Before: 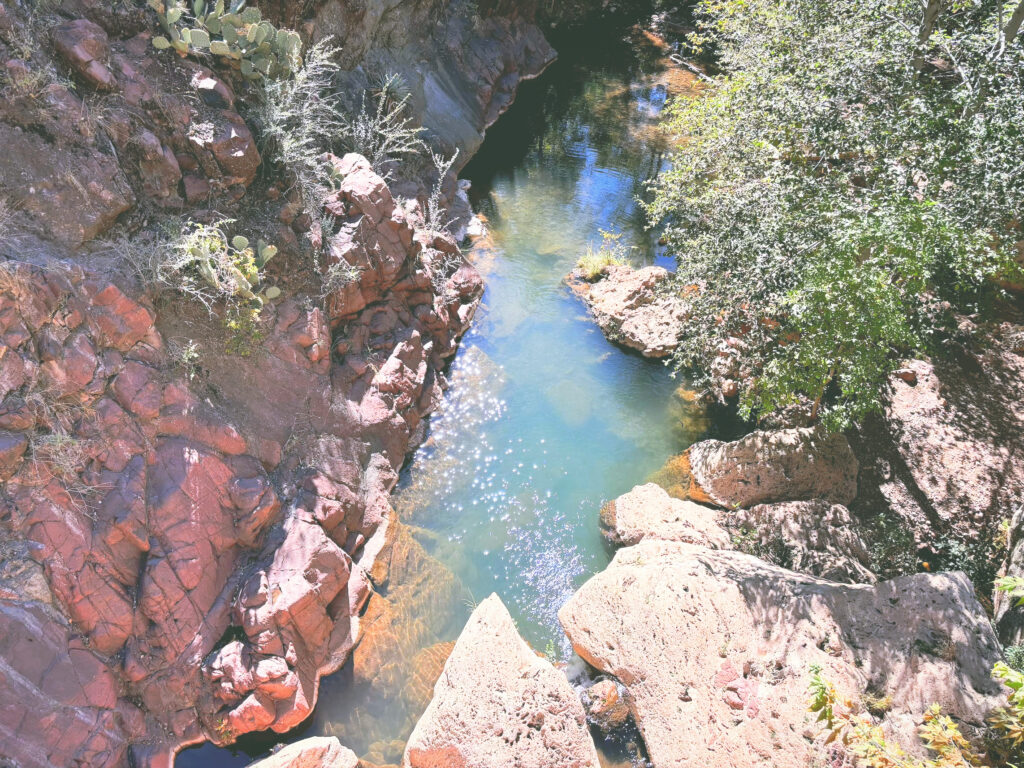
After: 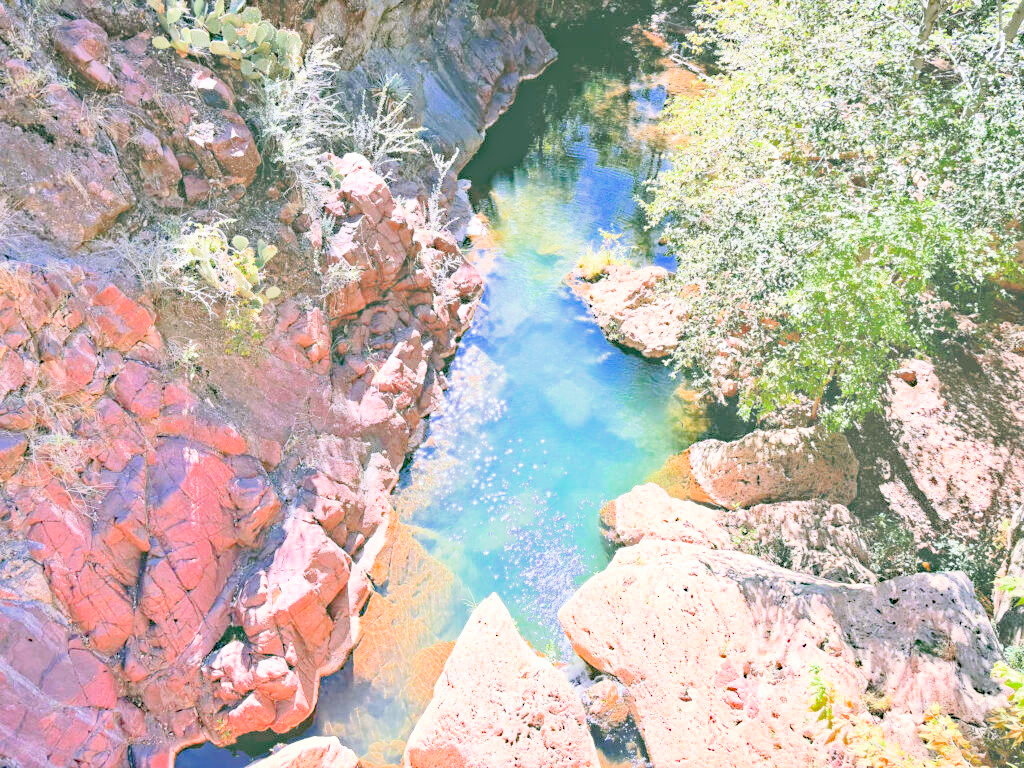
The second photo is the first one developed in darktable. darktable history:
tone equalizer: -8 EV -0.75 EV, -7 EV -0.7 EV, -6 EV -0.6 EV, -5 EV -0.4 EV, -3 EV 0.4 EV, -2 EV 0.6 EV, -1 EV 0.7 EV, +0 EV 0.75 EV, edges refinement/feathering 500, mask exposure compensation -1.57 EV, preserve details no
haze removal: strength 0.5, distance 0.43, compatibility mode true, adaptive false
filmic rgb: middle gray luminance 3.44%, black relative exposure -5.92 EV, white relative exposure 6.33 EV, threshold 6 EV, dynamic range scaling 22.4%, target black luminance 0%, hardness 2.33, latitude 45.85%, contrast 0.78, highlights saturation mix 100%, shadows ↔ highlights balance 0.033%, add noise in highlights 0, preserve chrominance max RGB, color science v3 (2019), use custom middle-gray values true, iterations of high-quality reconstruction 0, contrast in highlights soft, enable highlight reconstruction true
vibrance: on, module defaults
